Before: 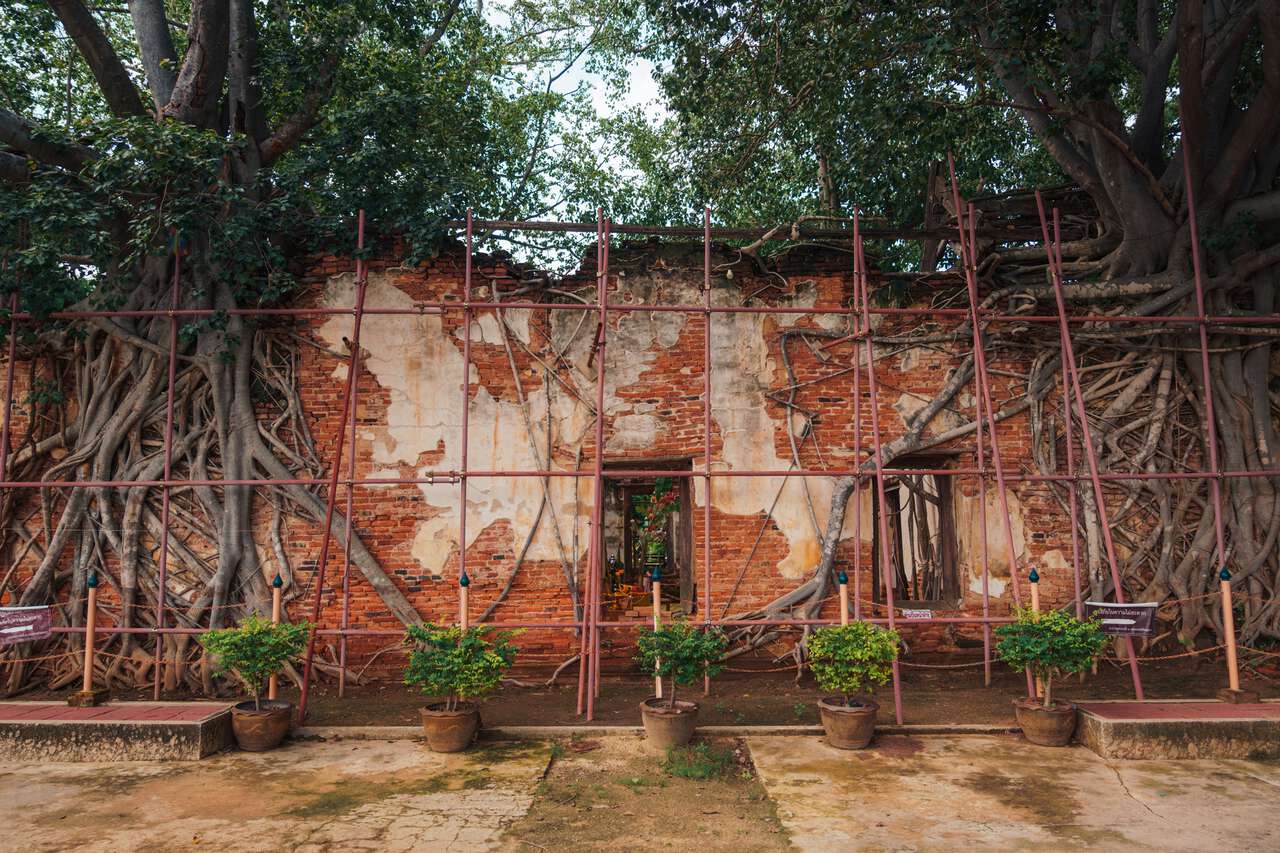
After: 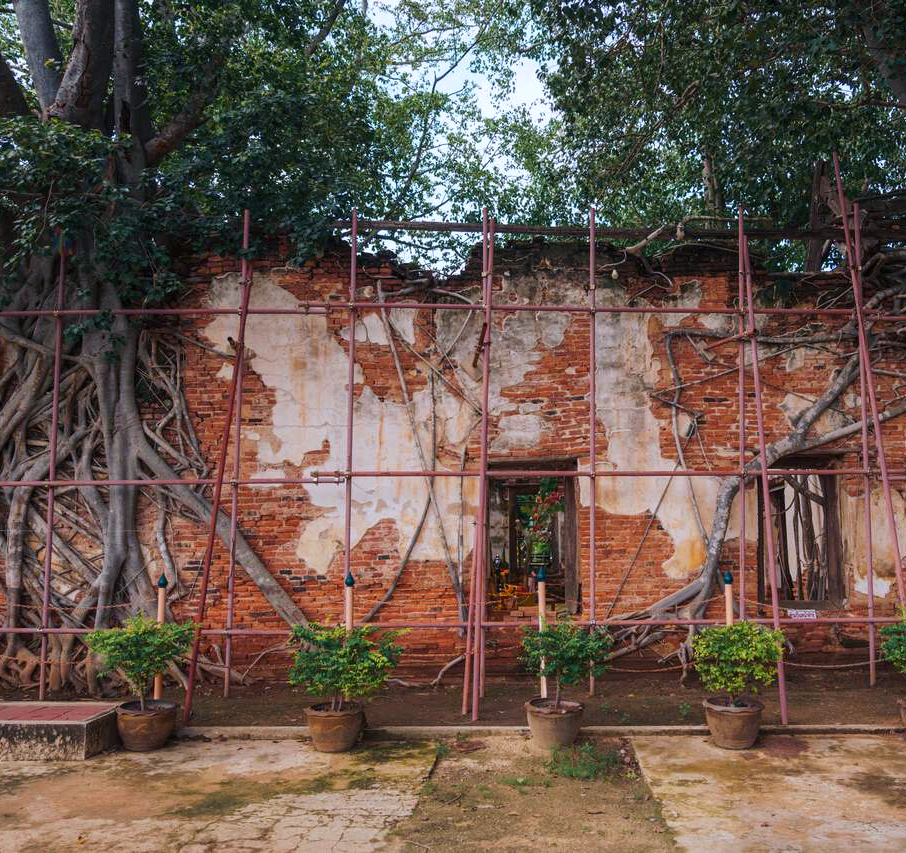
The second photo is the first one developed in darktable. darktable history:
crop and rotate: left 9.061%, right 20.142%
white balance: red 0.967, blue 1.119, emerald 0.756
